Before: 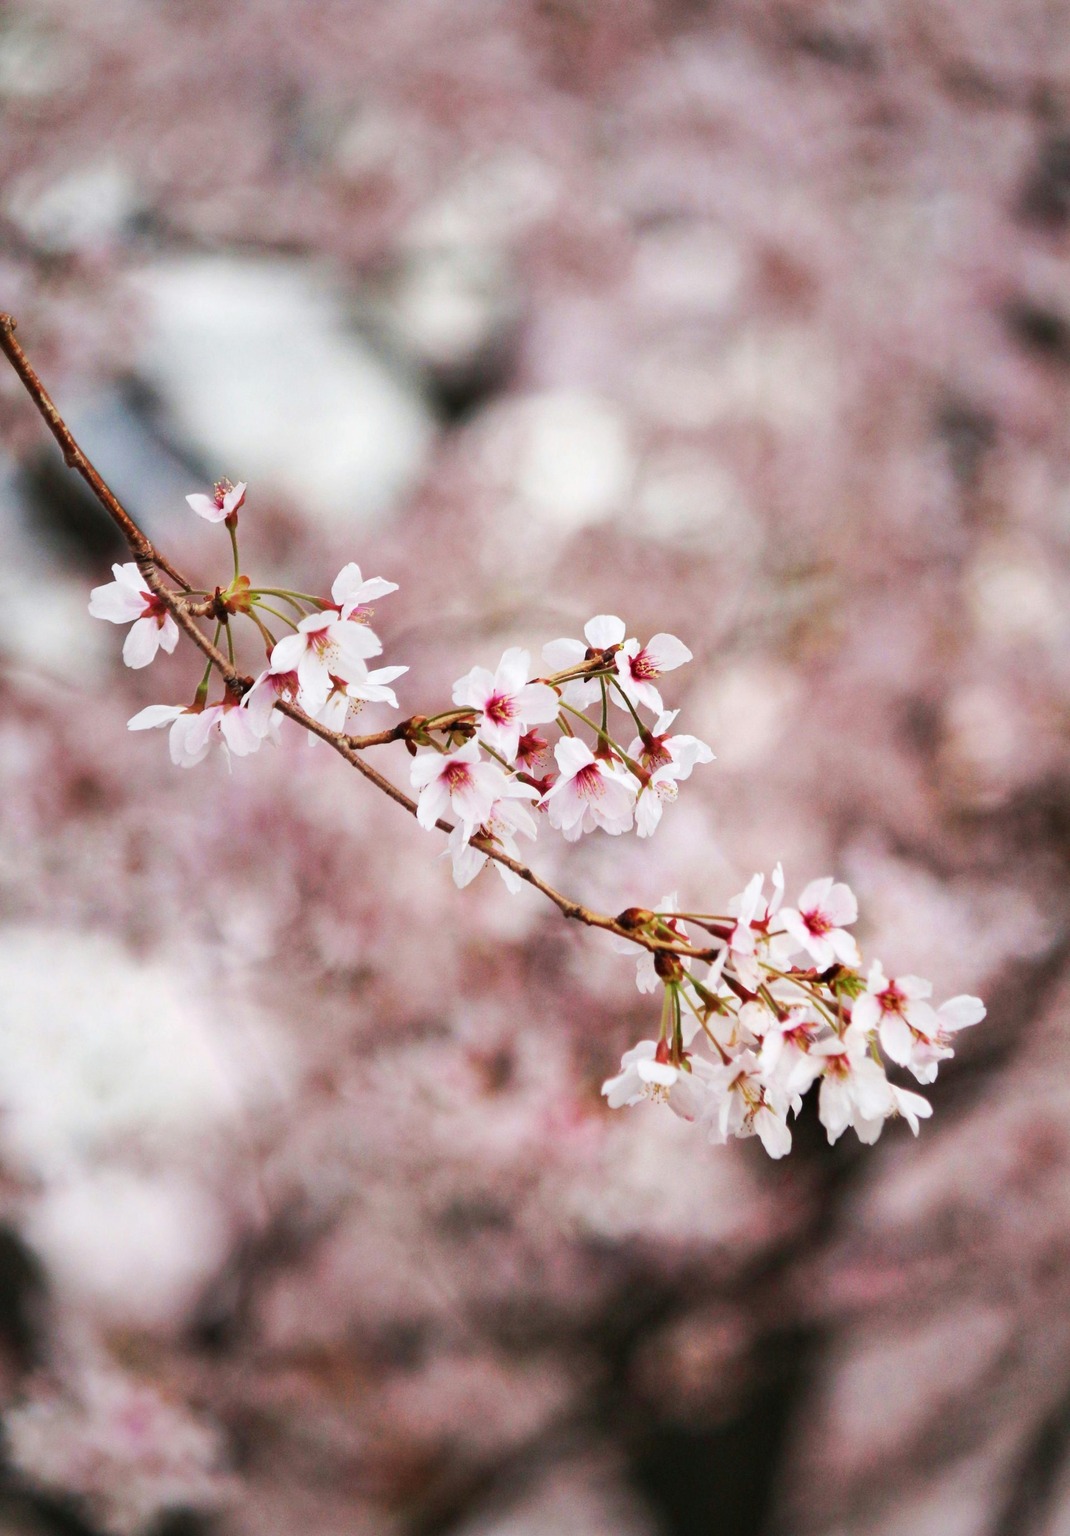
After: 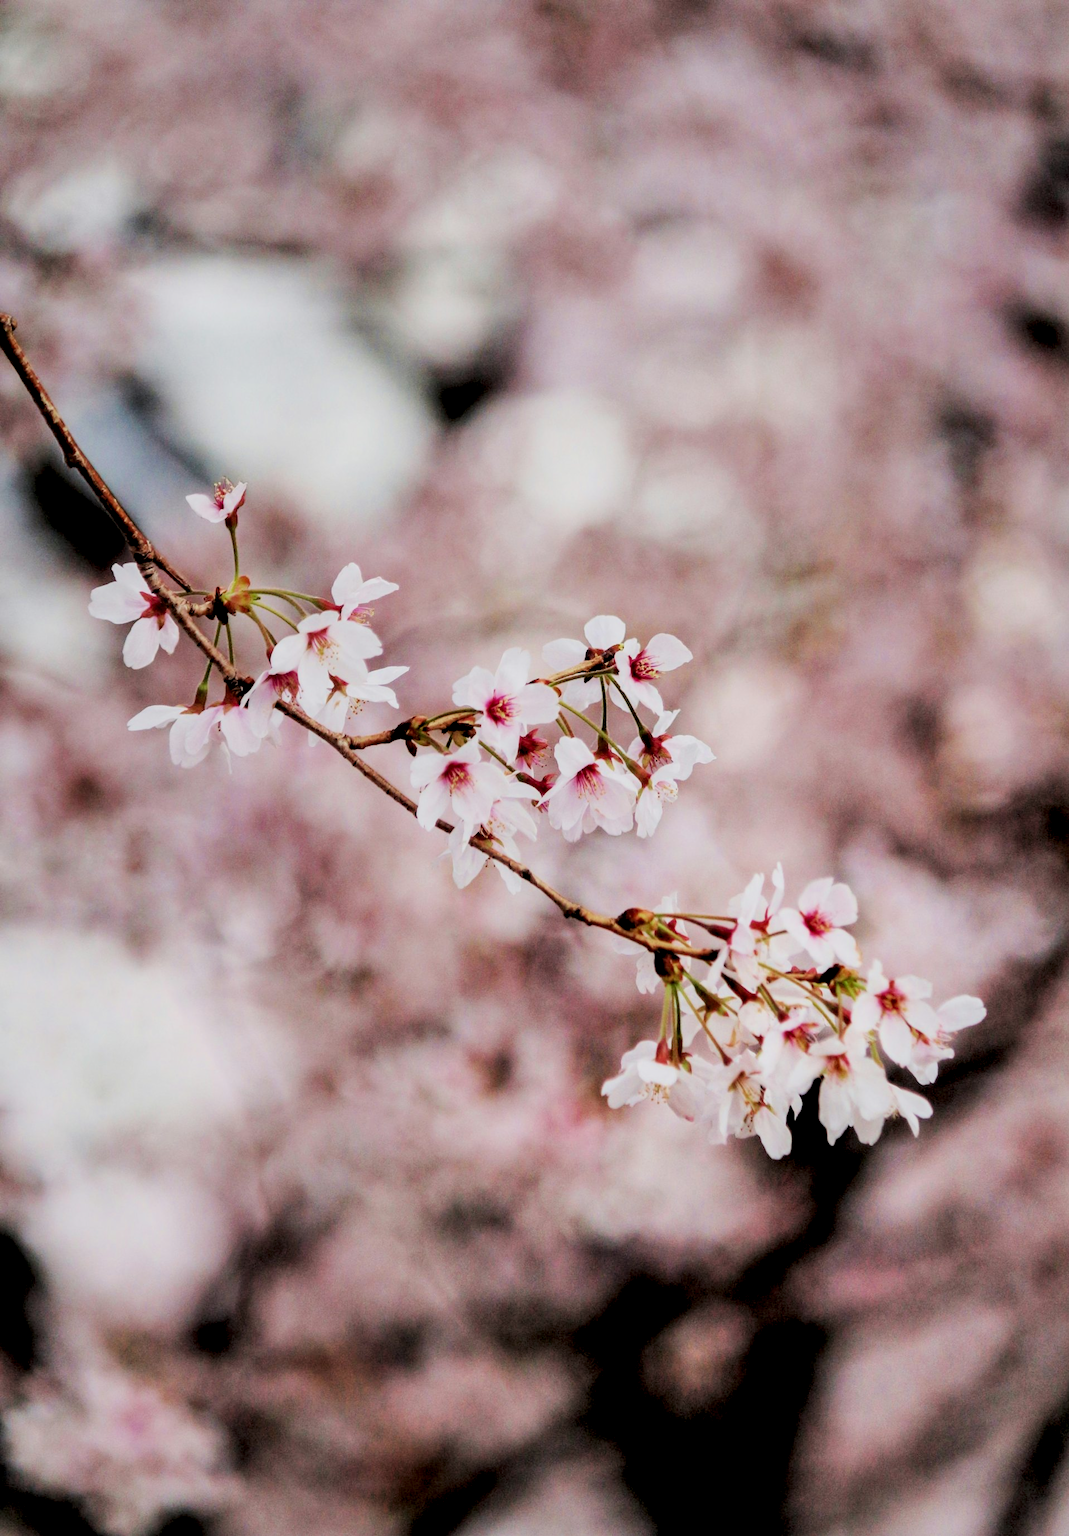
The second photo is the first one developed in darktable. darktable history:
local contrast: detail 135%, midtone range 0.749
filmic rgb: black relative exposure -4.38 EV, white relative exposure 4.56 EV, threshold 5.96 EV, hardness 2.4, contrast 1.053, color science v6 (2022), enable highlight reconstruction true
